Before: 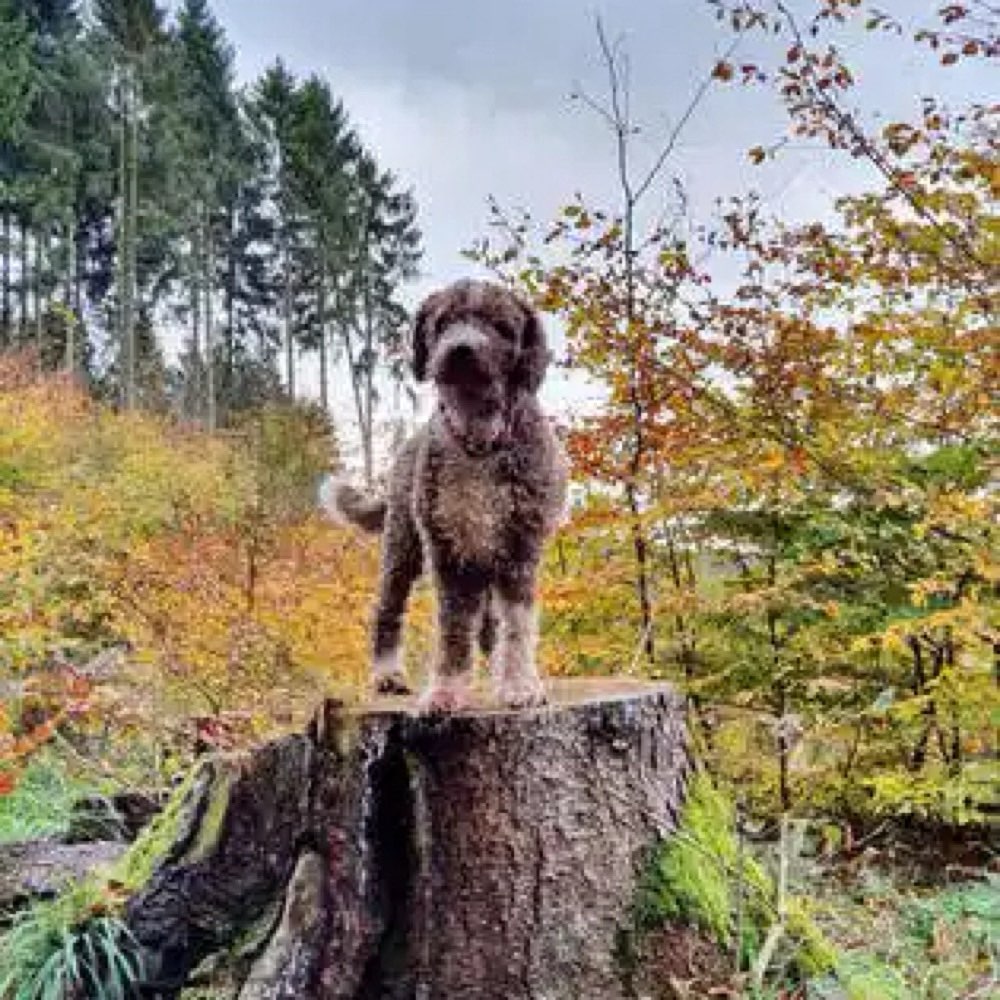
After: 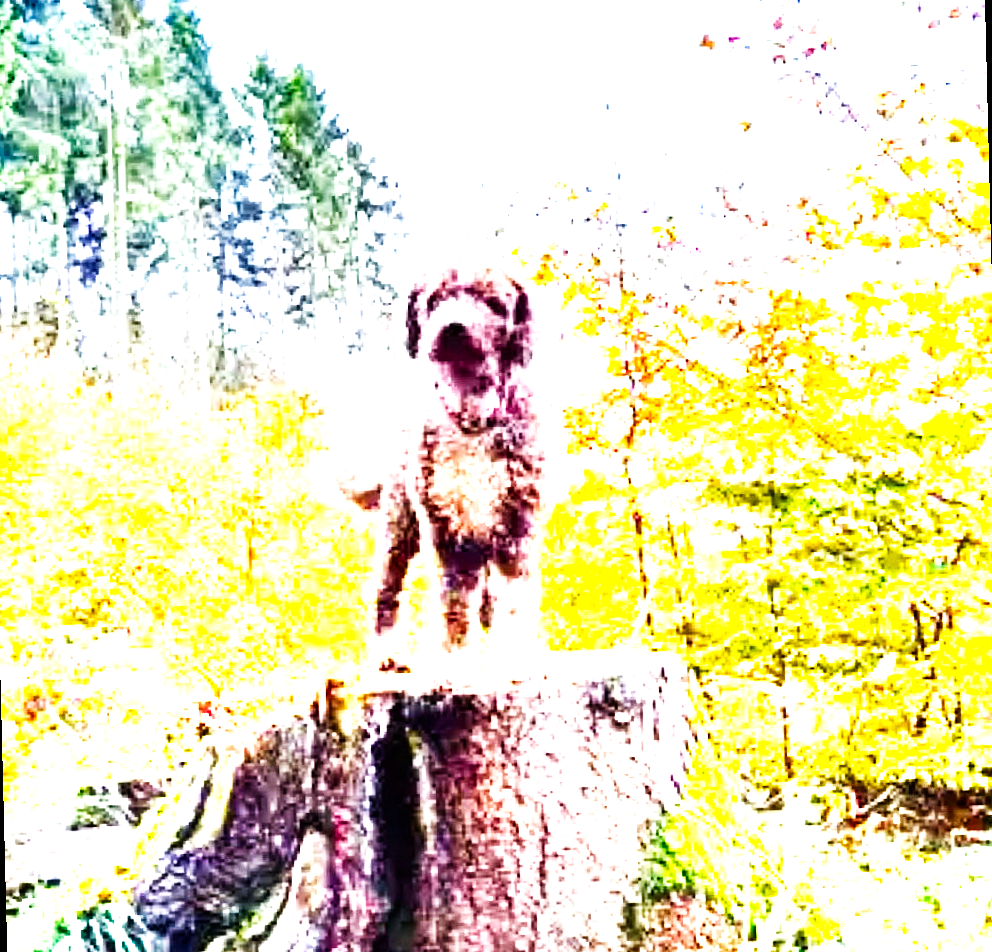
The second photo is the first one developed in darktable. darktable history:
rotate and perspective: rotation -1.42°, crop left 0.016, crop right 0.984, crop top 0.035, crop bottom 0.965
shadows and highlights: shadows -10, white point adjustment 1.5, highlights 10
base curve: curves: ch0 [(0, 0) (0.007, 0.004) (0.027, 0.03) (0.046, 0.07) (0.207, 0.54) (0.442, 0.872) (0.673, 0.972) (1, 1)], preserve colors none
color balance rgb: perceptual saturation grading › global saturation 25%, perceptual brilliance grading › global brilliance 35%, perceptual brilliance grading › highlights 50%, perceptual brilliance grading › mid-tones 60%, perceptual brilliance grading › shadows 35%, global vibrance 20%
